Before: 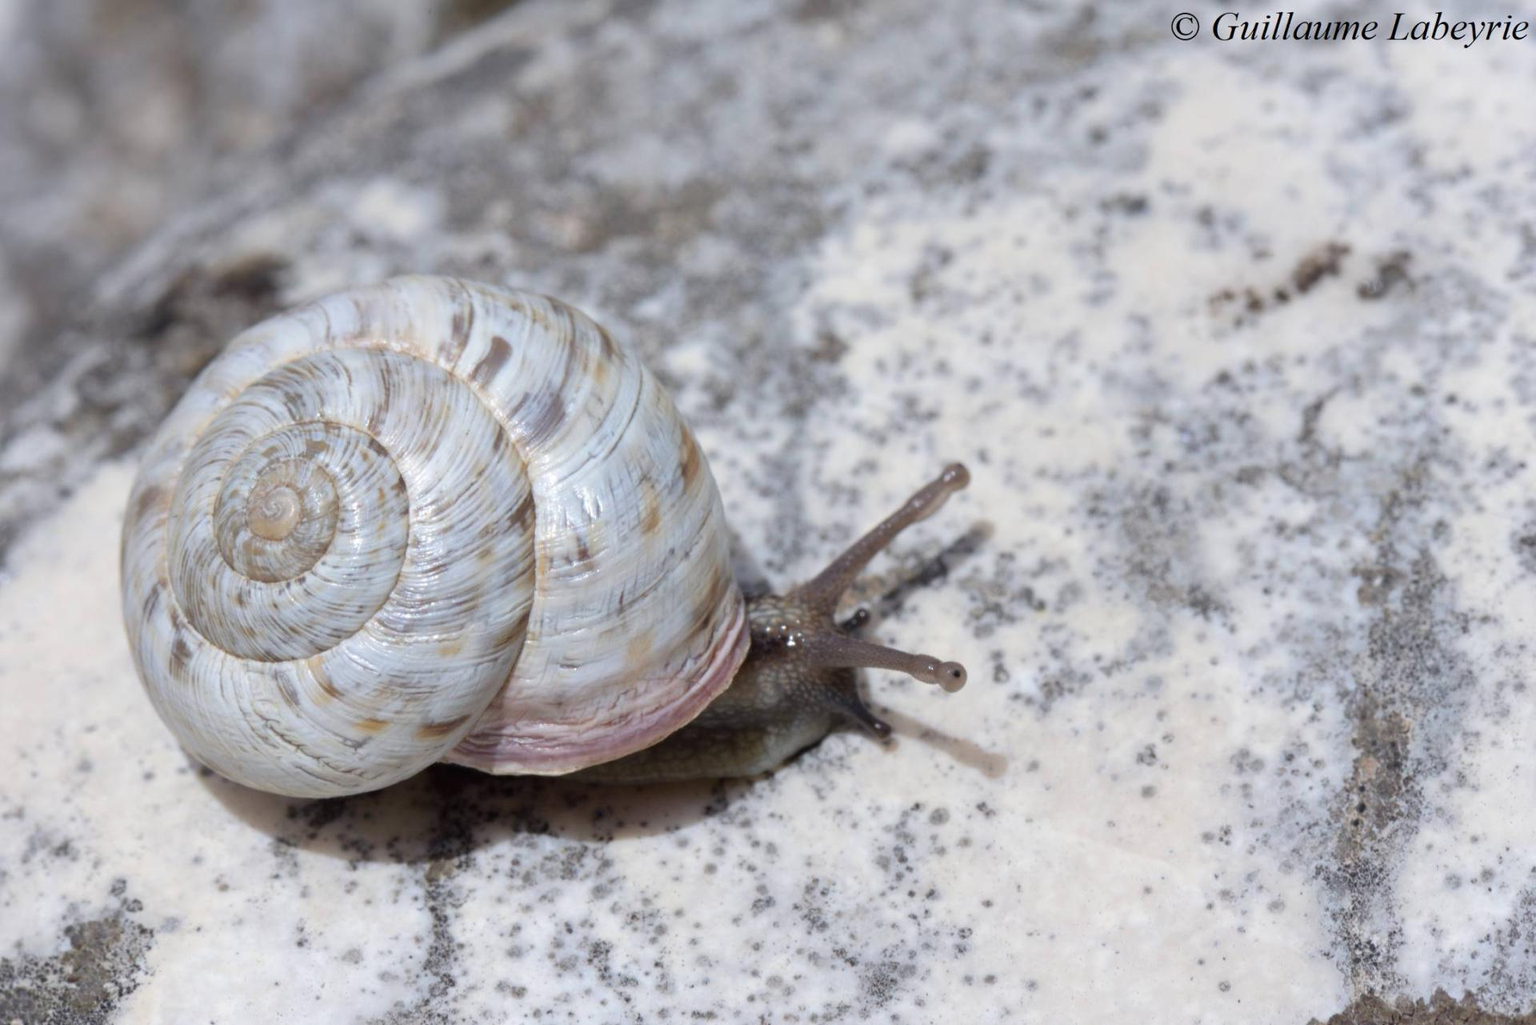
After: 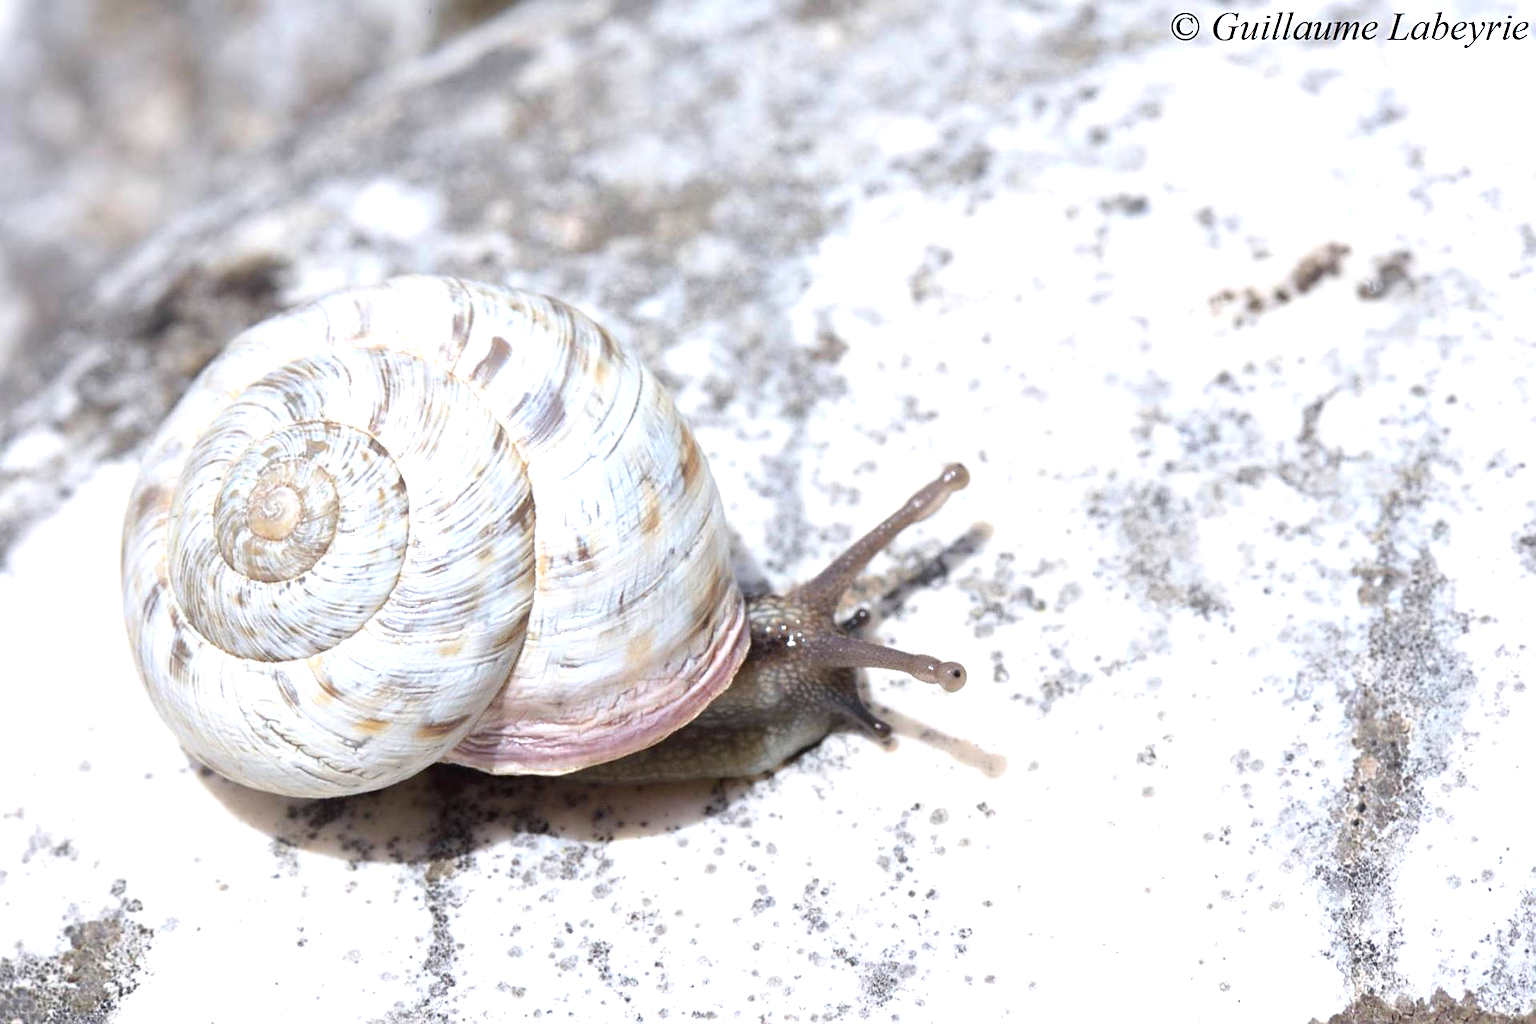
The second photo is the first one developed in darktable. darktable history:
sharpen: on, module defaults
exposure: black level correction 0, exposure 1.001 EV, compensate highlight preservation false
